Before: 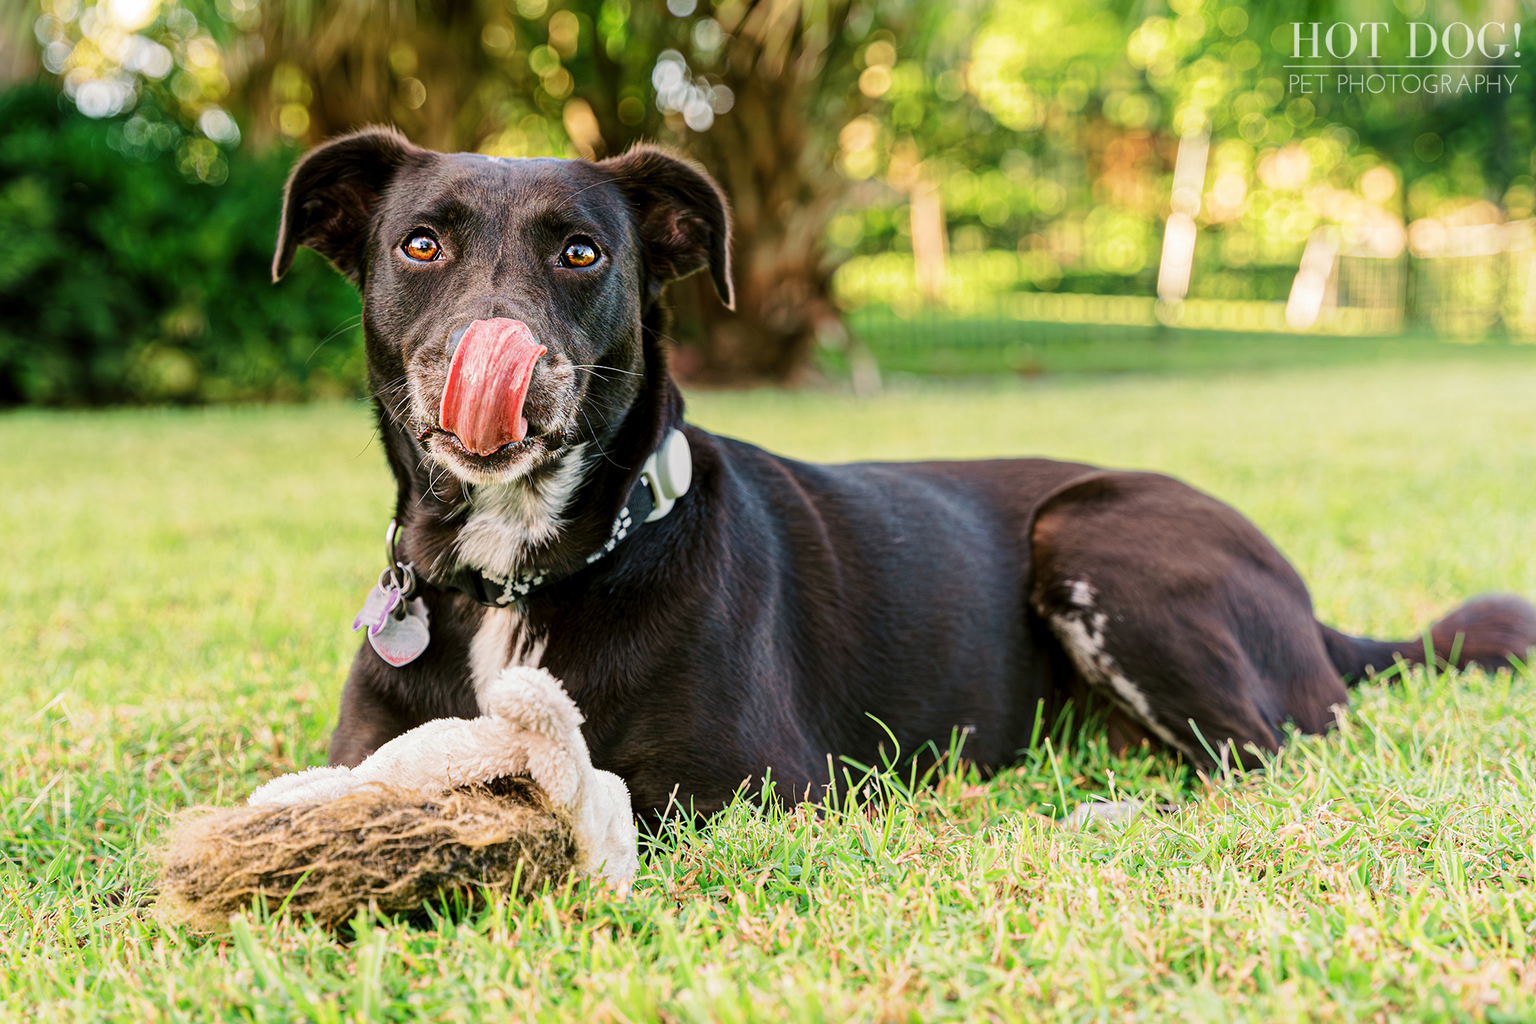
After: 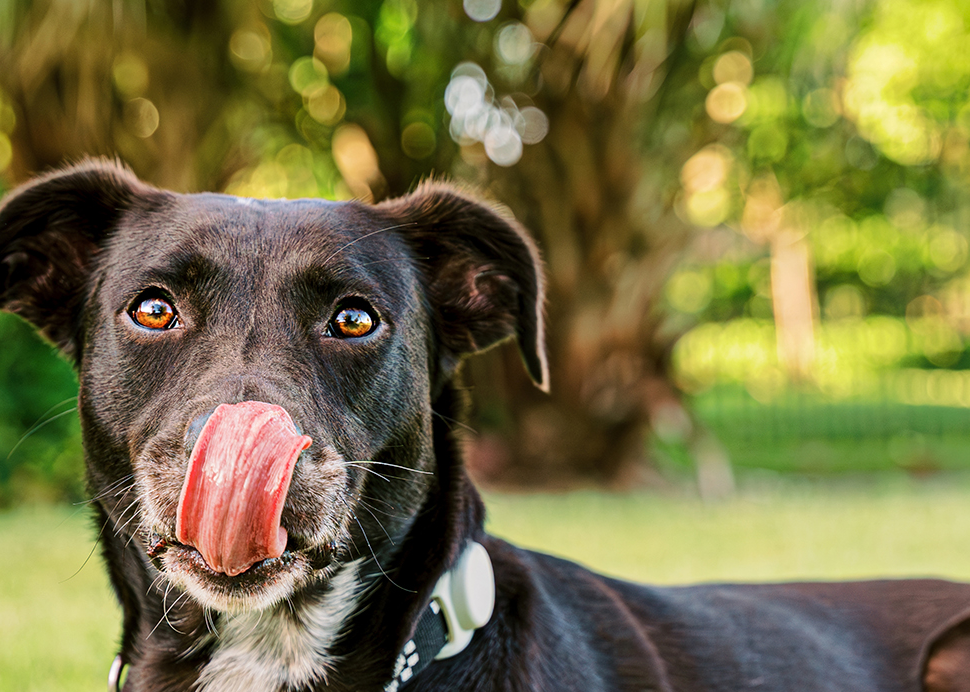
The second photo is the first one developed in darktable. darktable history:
crop: left 19.556%, right 30.401%, bottom 46.458%
shadows and highlights: soften with gaussian
